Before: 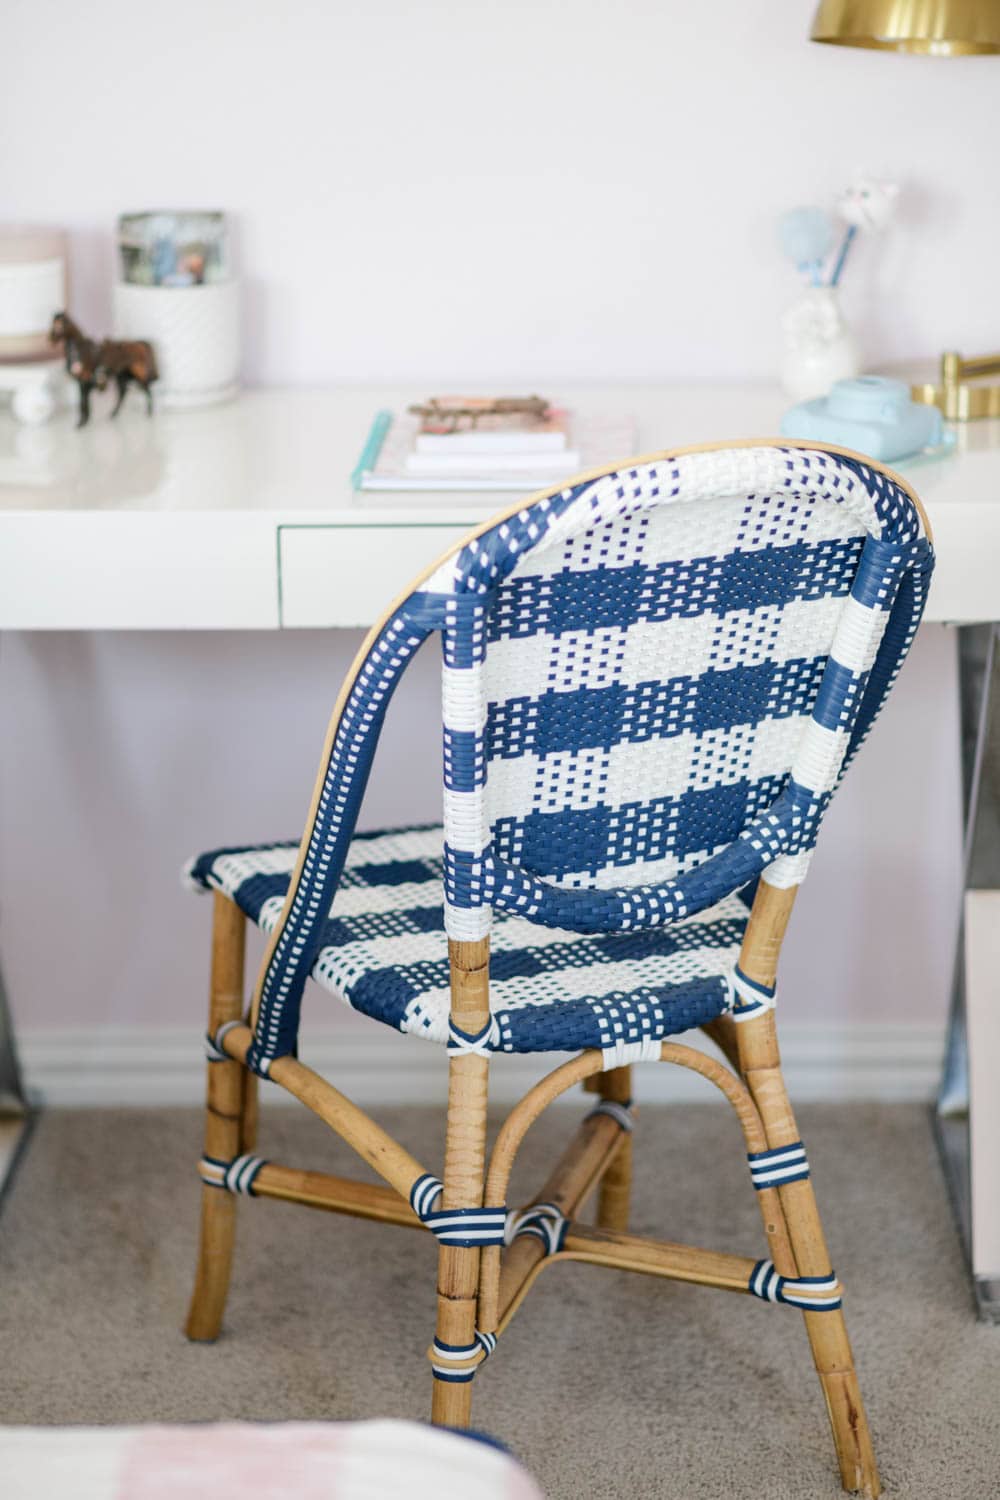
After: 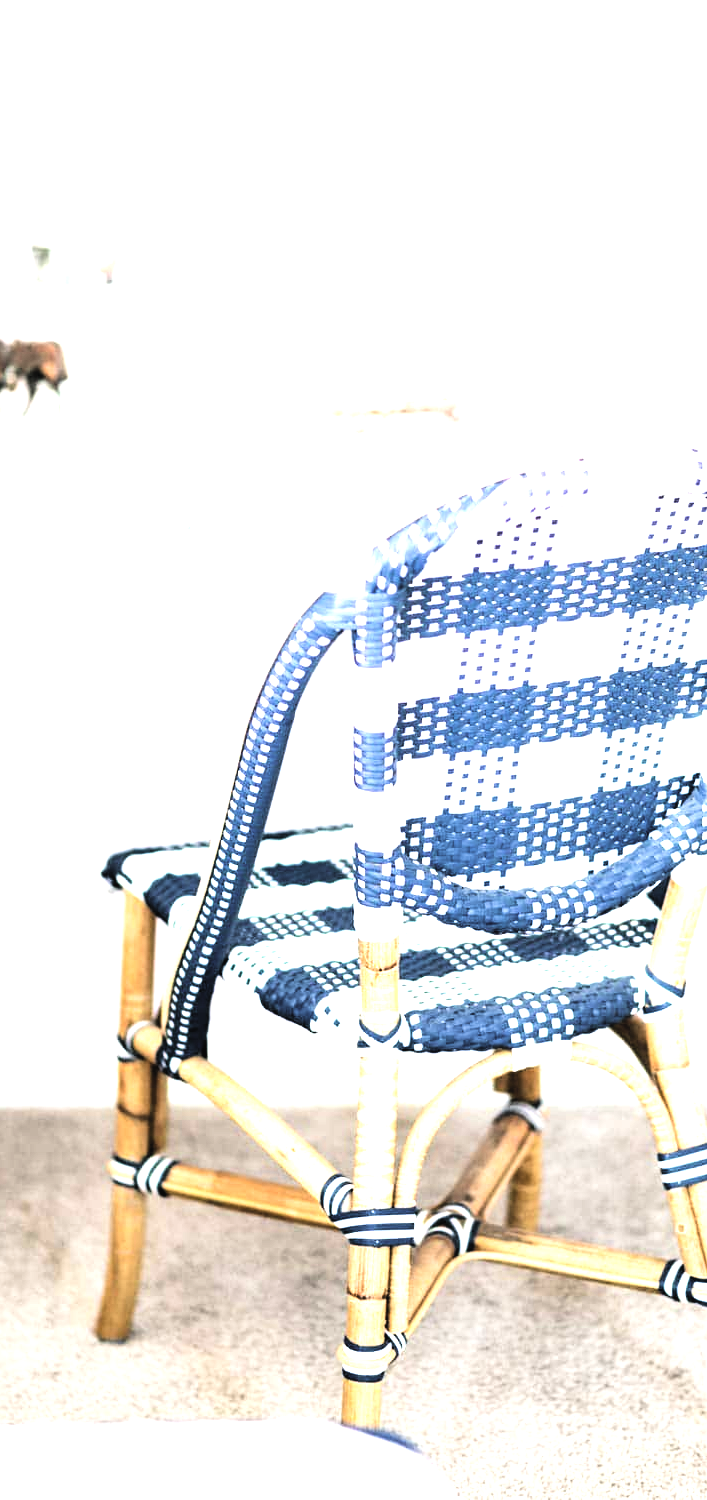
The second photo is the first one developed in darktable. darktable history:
filmic rgb: black relative exposure -5 EV, hardness 2.88, contrast 1.4, highlights saturation mix -30%
exposure: black level correction 0, exposure 1.5 EV, compensate highlight preservation false
contrast brightness saturation: contrast -0.15, brightness 0.05, saturation -0.12
levels: levels [0.044, 0.475, 0.791]
crop and rotate: left 9.061%, right 20.142%
